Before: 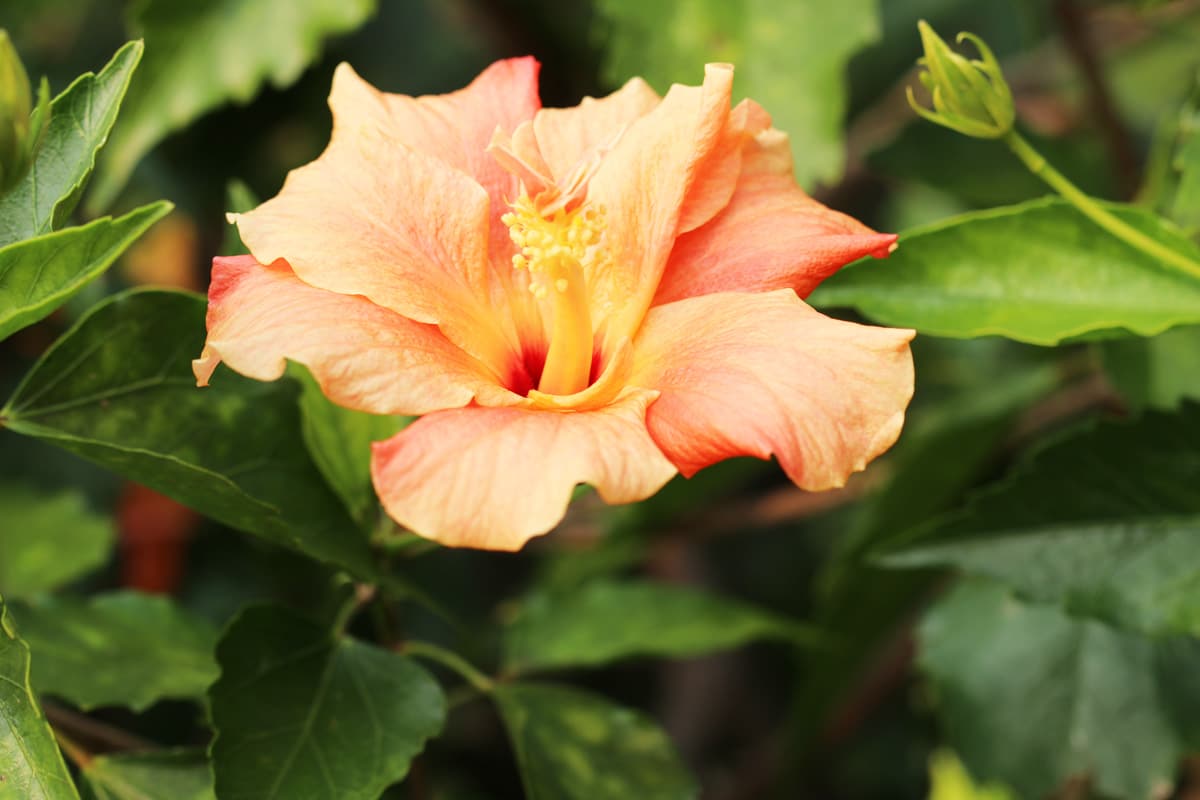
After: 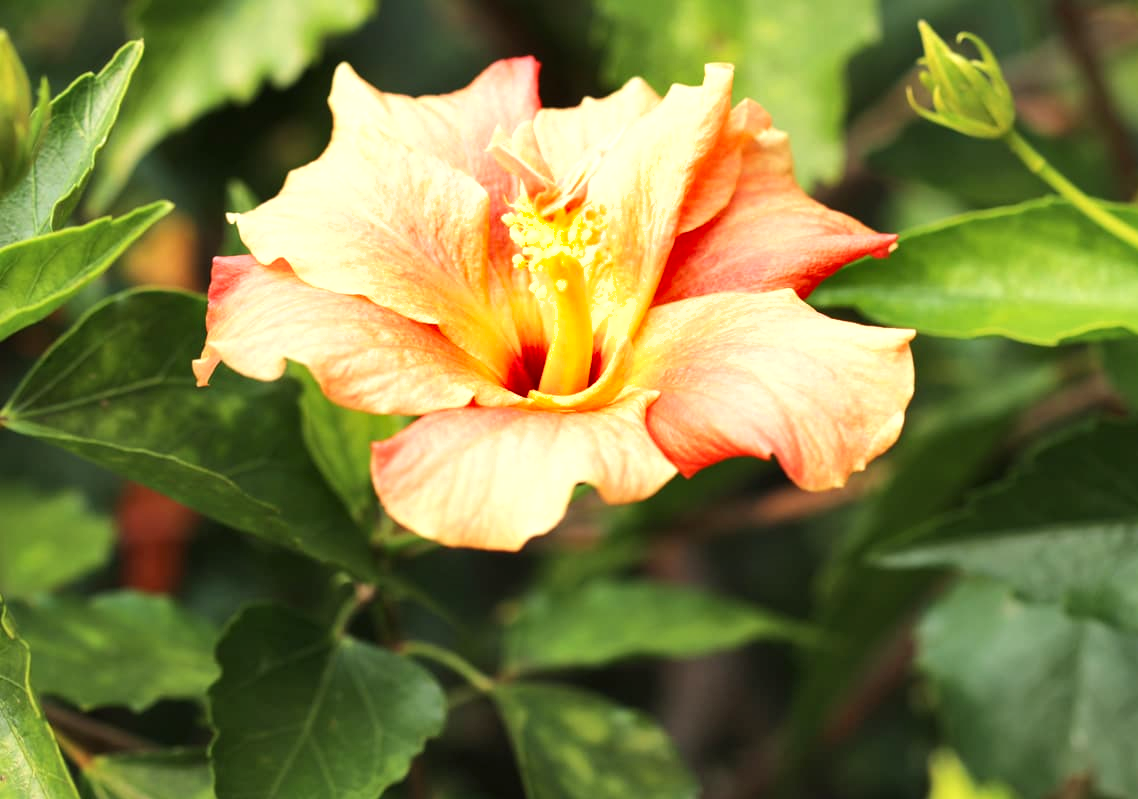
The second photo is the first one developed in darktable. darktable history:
white balance: emerald 1
shadows and highlights: soften with gaussian
exposure: black level correction 0, exposure 0.5 EV, compensate exposure bias true, compensate highlight preservation false
crop and rotate: right 5.167%
